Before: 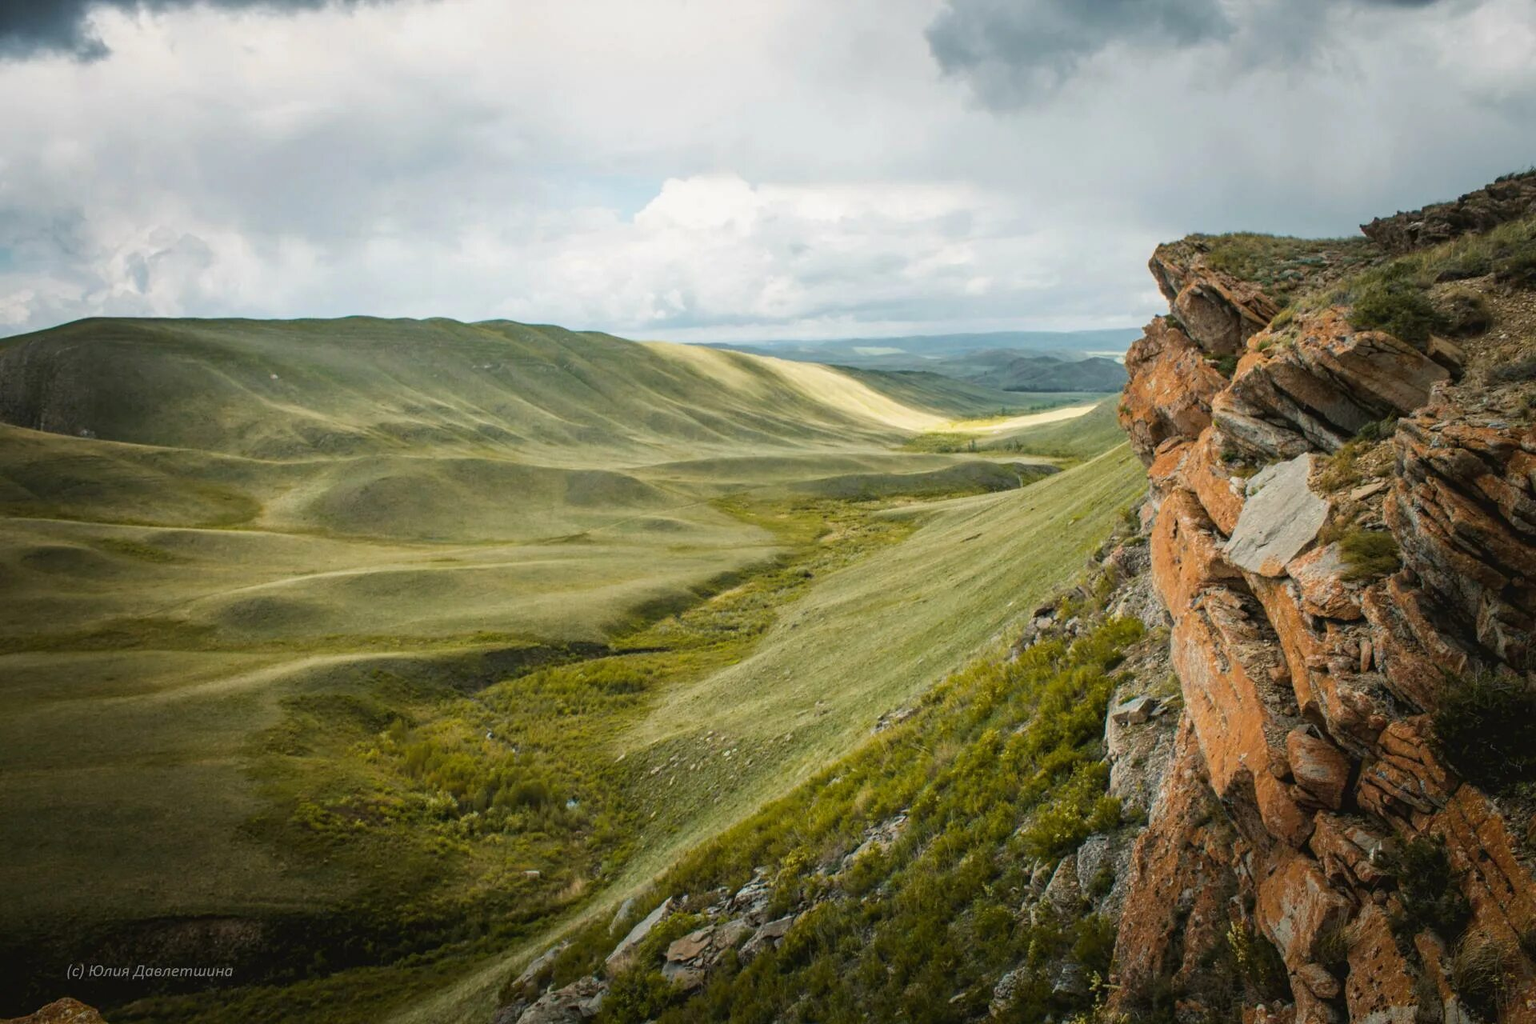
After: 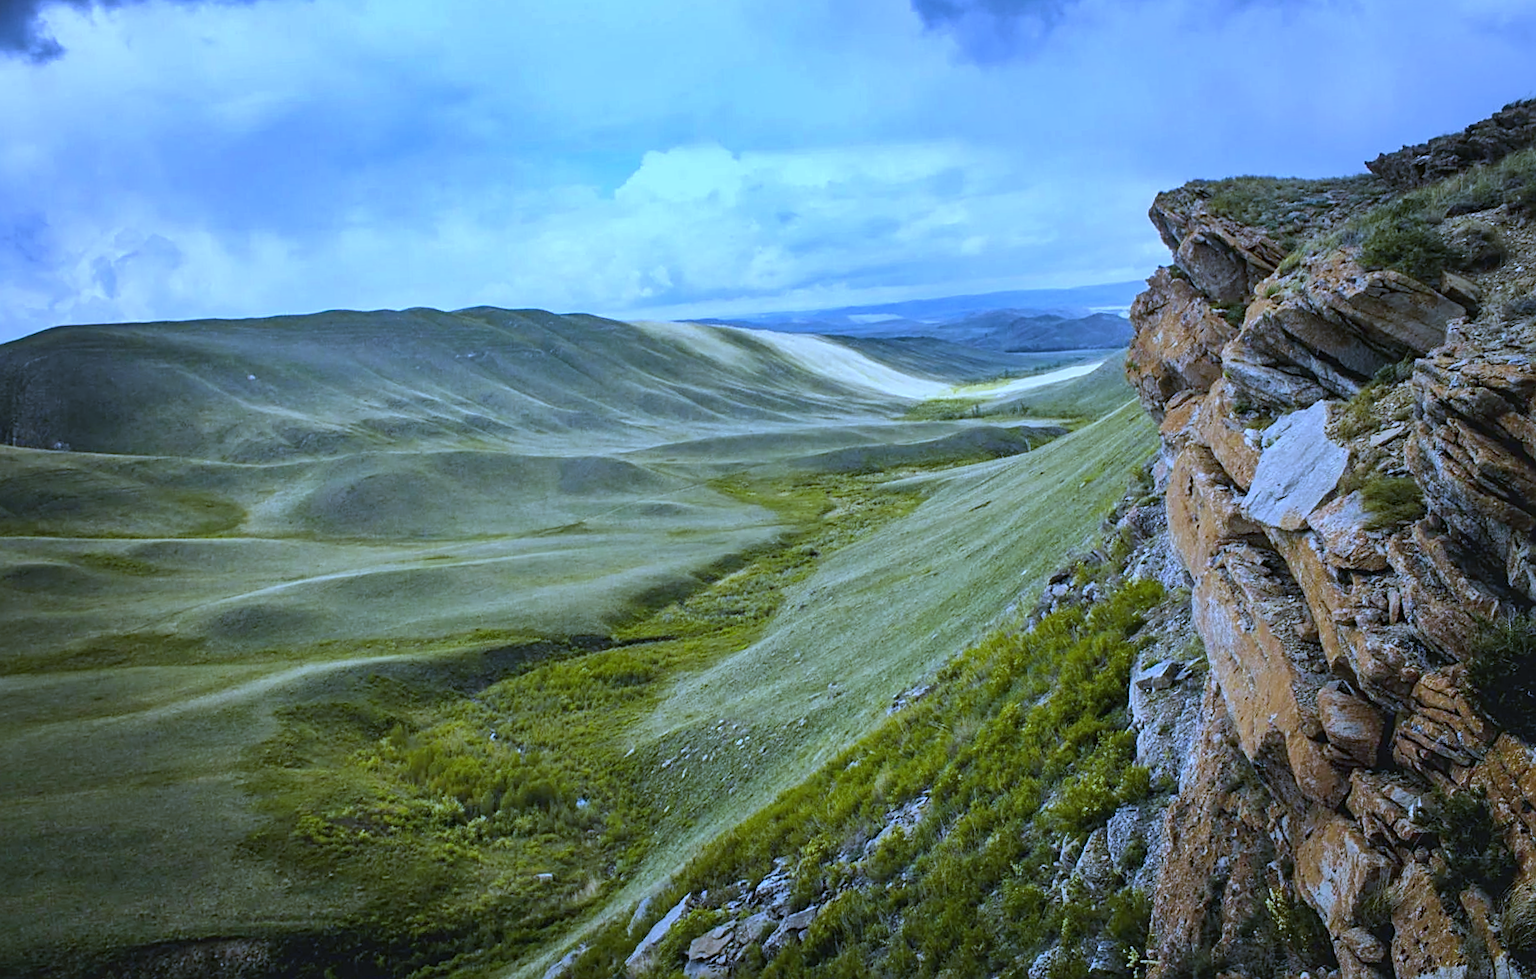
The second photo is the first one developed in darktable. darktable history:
crop and rotate: left 0.126%
sharpen: on, module defaults
rotate and perspective: rotation -3°, crop left 0.031, crop right 0.968, crop top 0.07, crop bottom 0.93
shadows and highlights: soften with gaussian
white balance: red 0.766, blue 1.537
